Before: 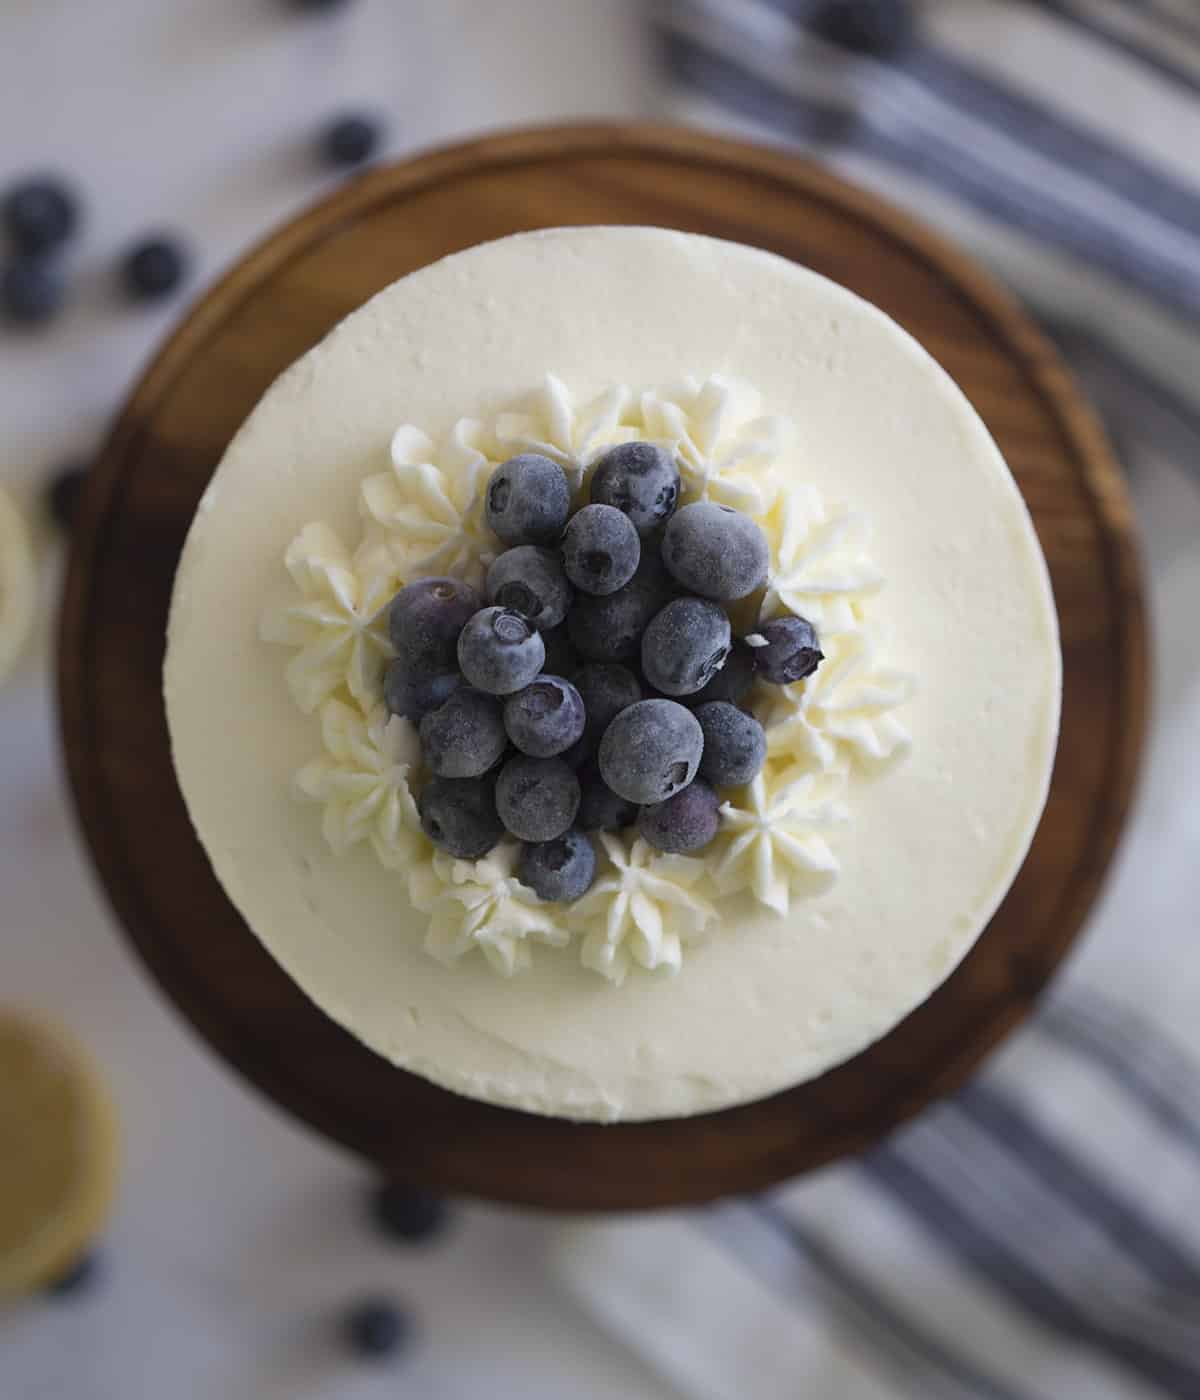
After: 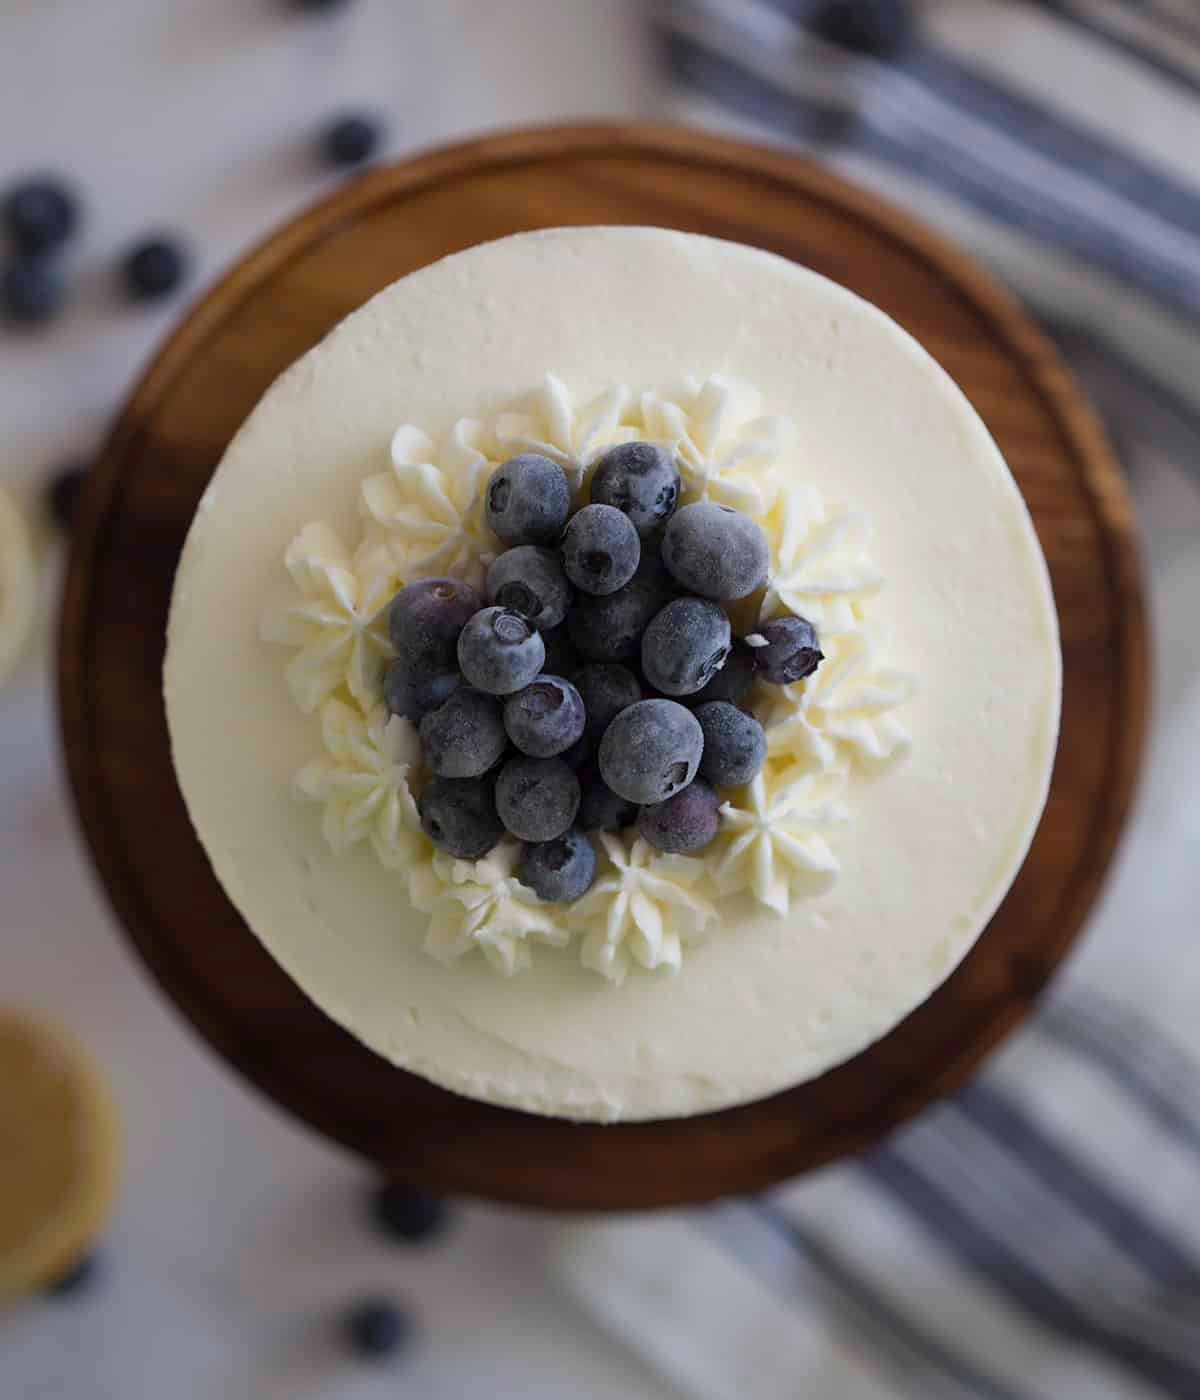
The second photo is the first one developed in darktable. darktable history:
exposure: black level correction 0.001, exposure -0.125 EV, compensate highlight preservation false
